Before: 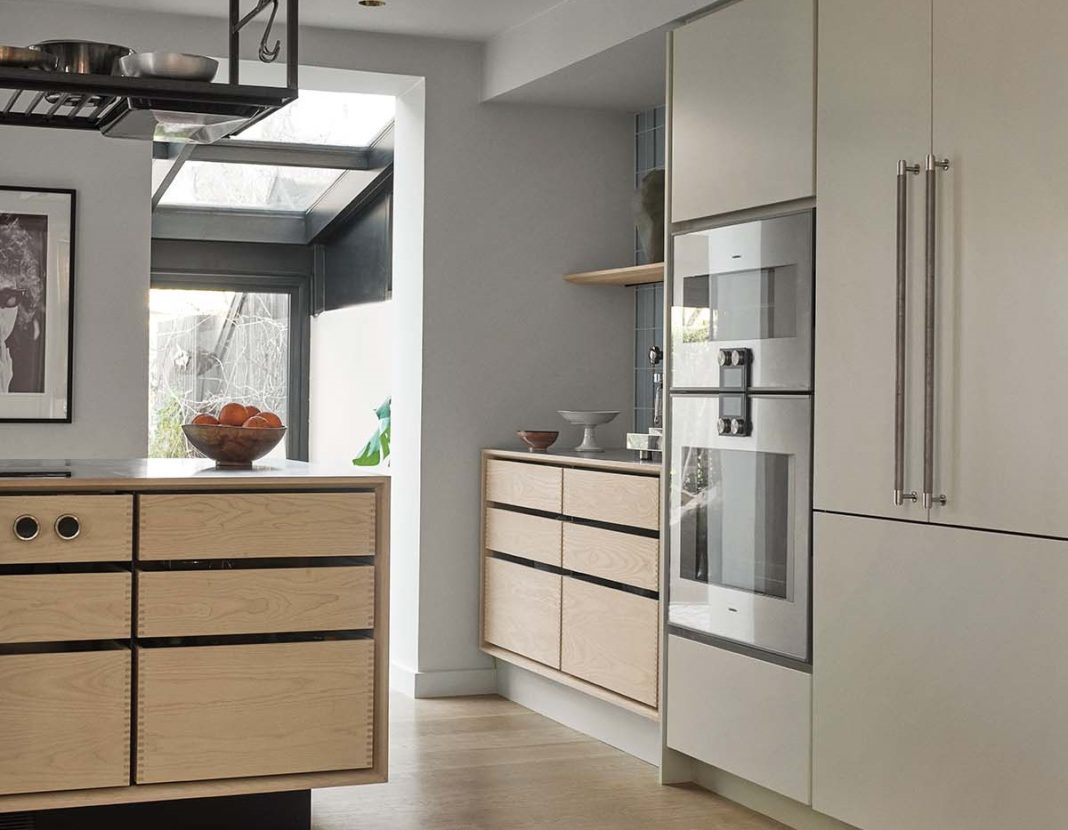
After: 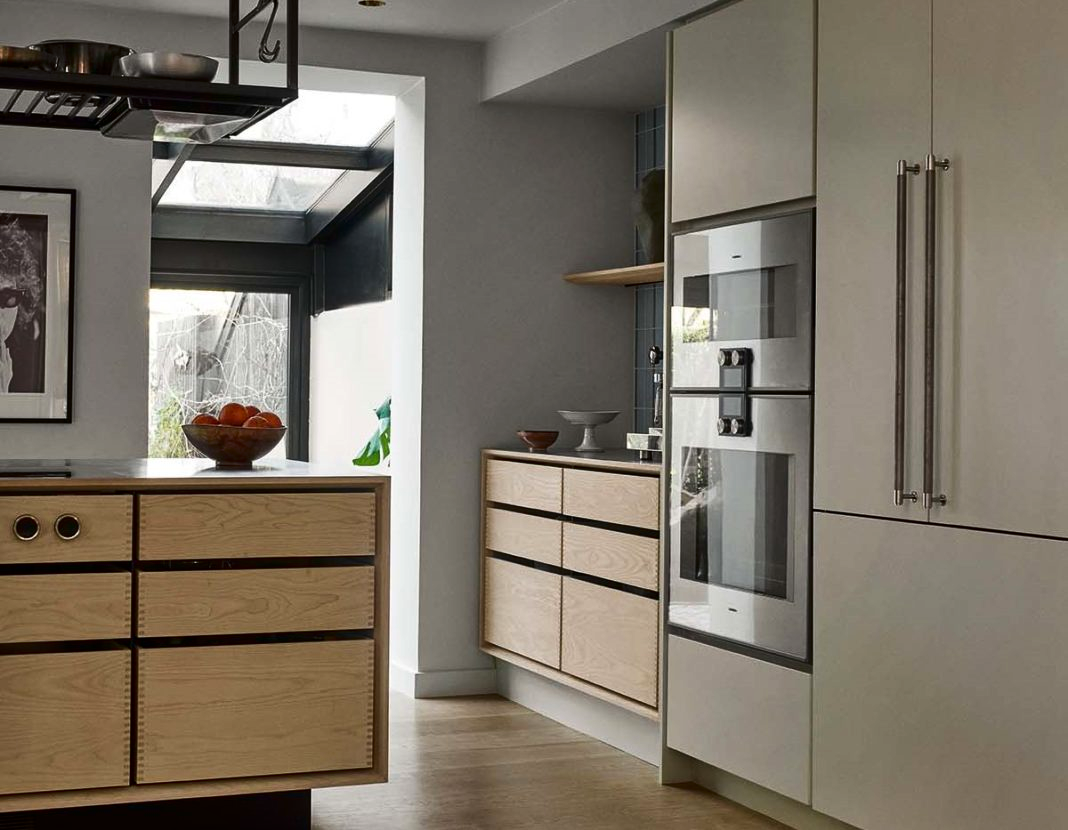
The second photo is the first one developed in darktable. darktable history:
shadows and highlights: shadows 19.16, highlights -84.13, soften with gaussian
contrast brightness saturation: contrast 0.13, brightness -0.239, saturation 0.148
